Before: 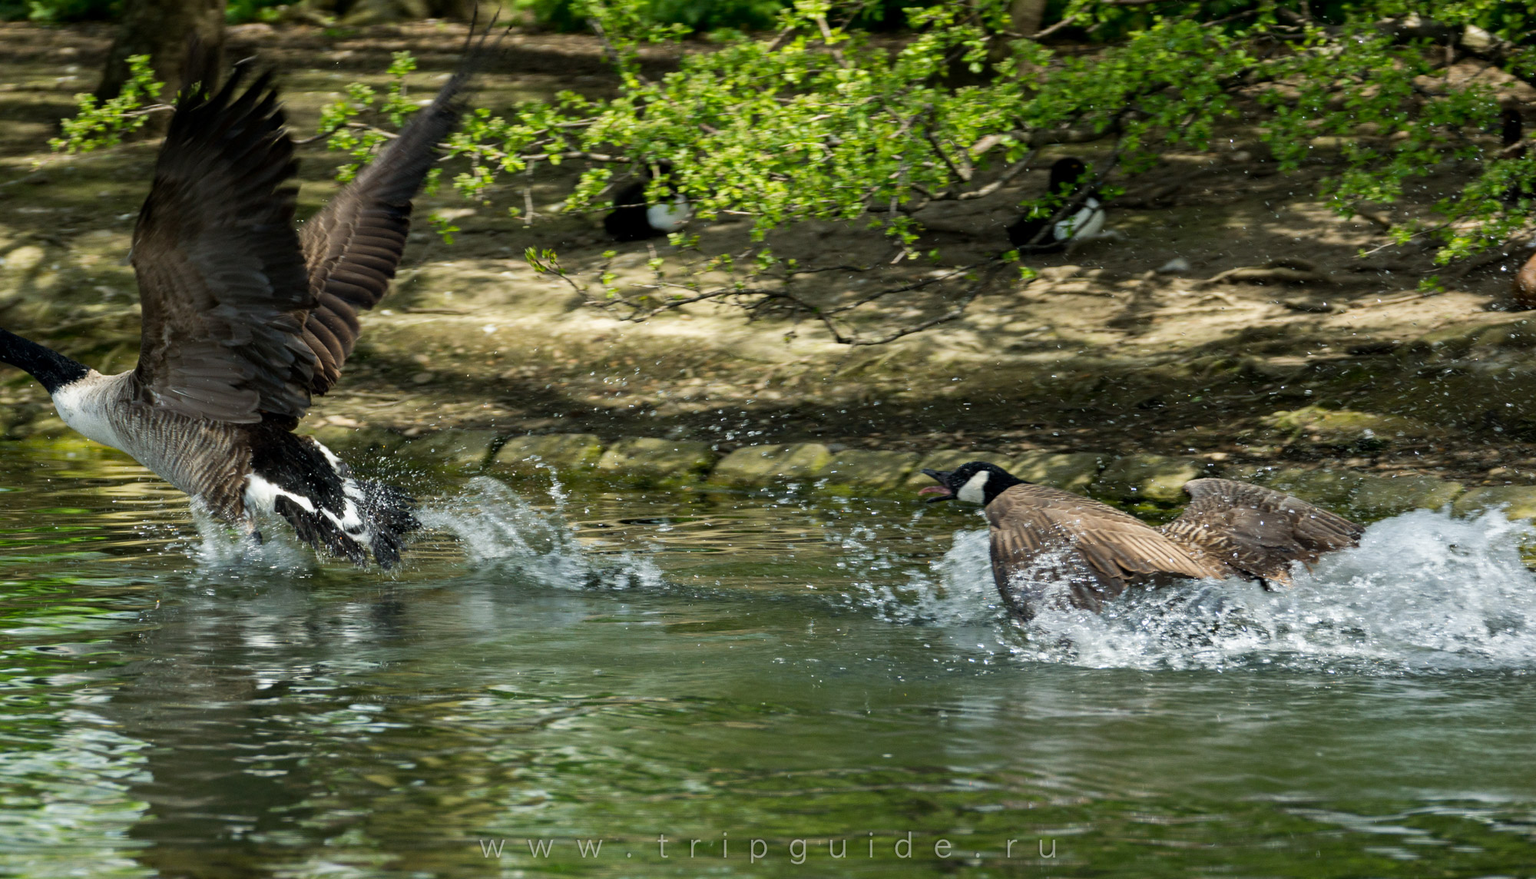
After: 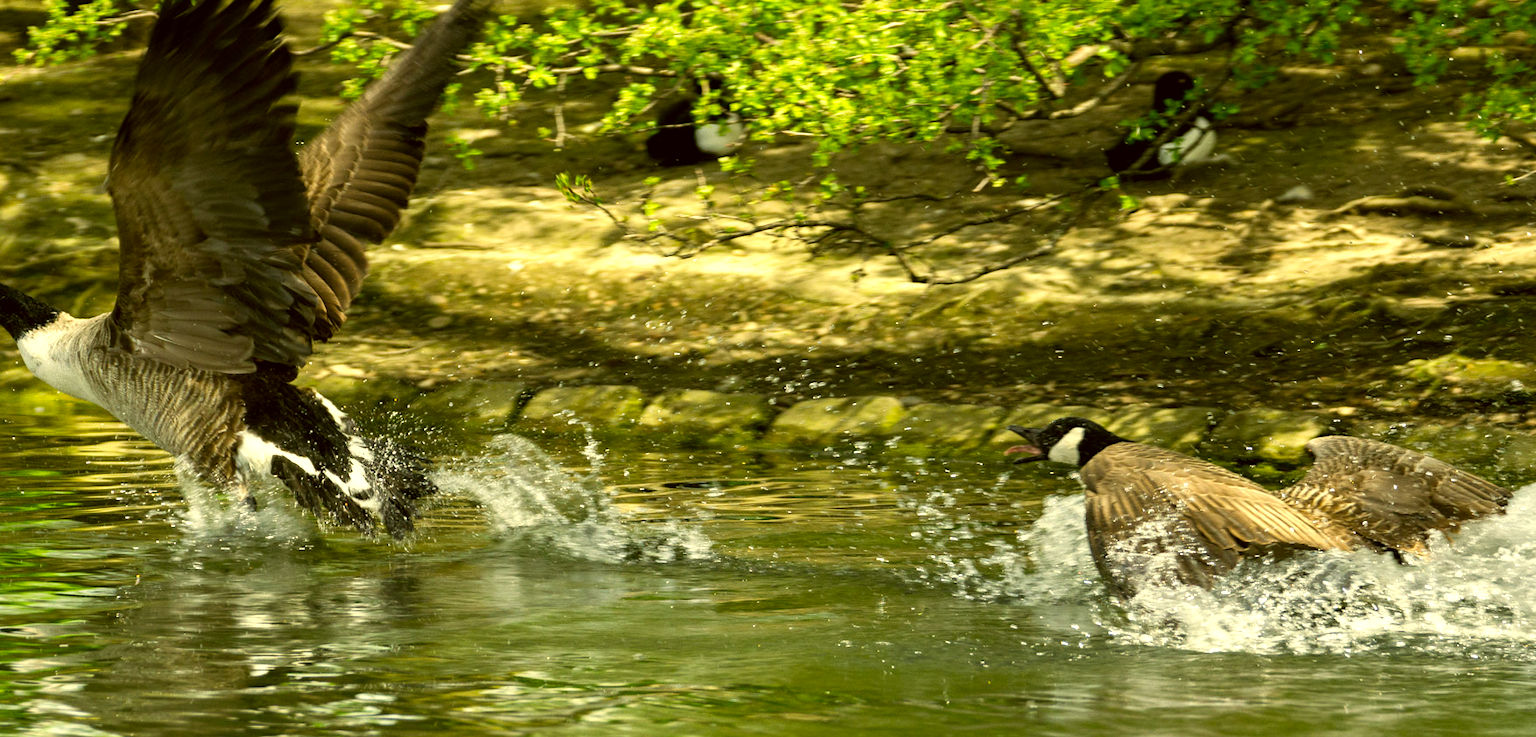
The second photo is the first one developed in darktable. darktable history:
exposure: exposure 0.608 EV, compensate highlight preservation false
color correction: highlights a* 0.117, highlights b* 28.99, shadows a* -0.202, shadows b* 21.16
crop and rotate: left 2.403%, top 10.998%, right 9.75%, bottom 15.238%
